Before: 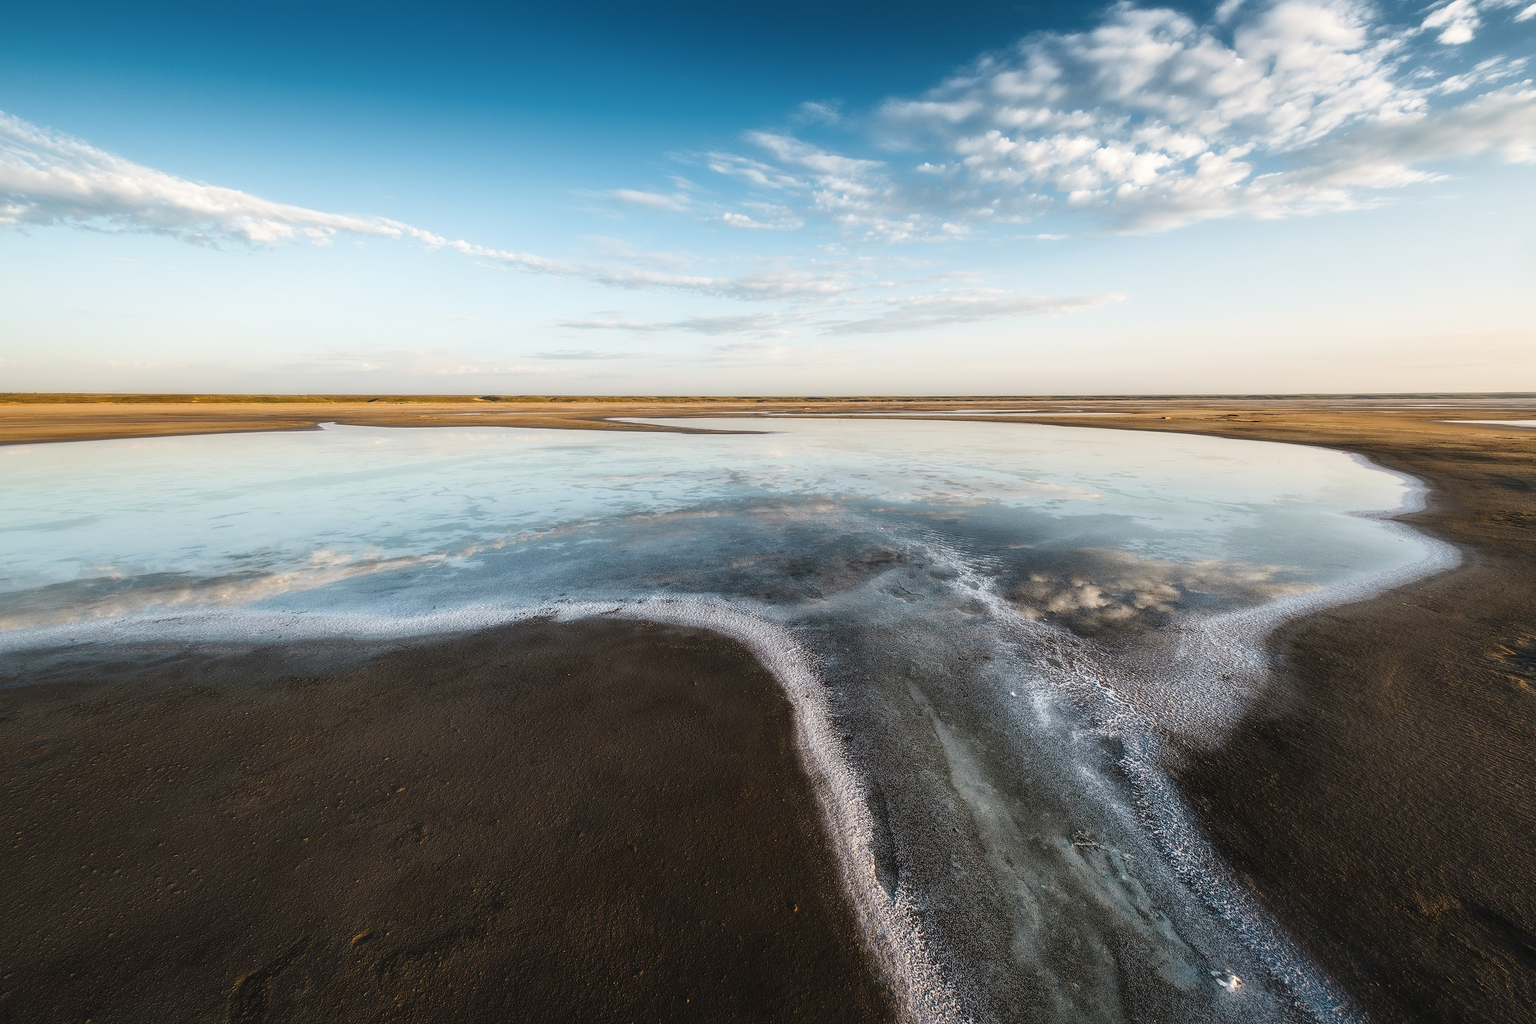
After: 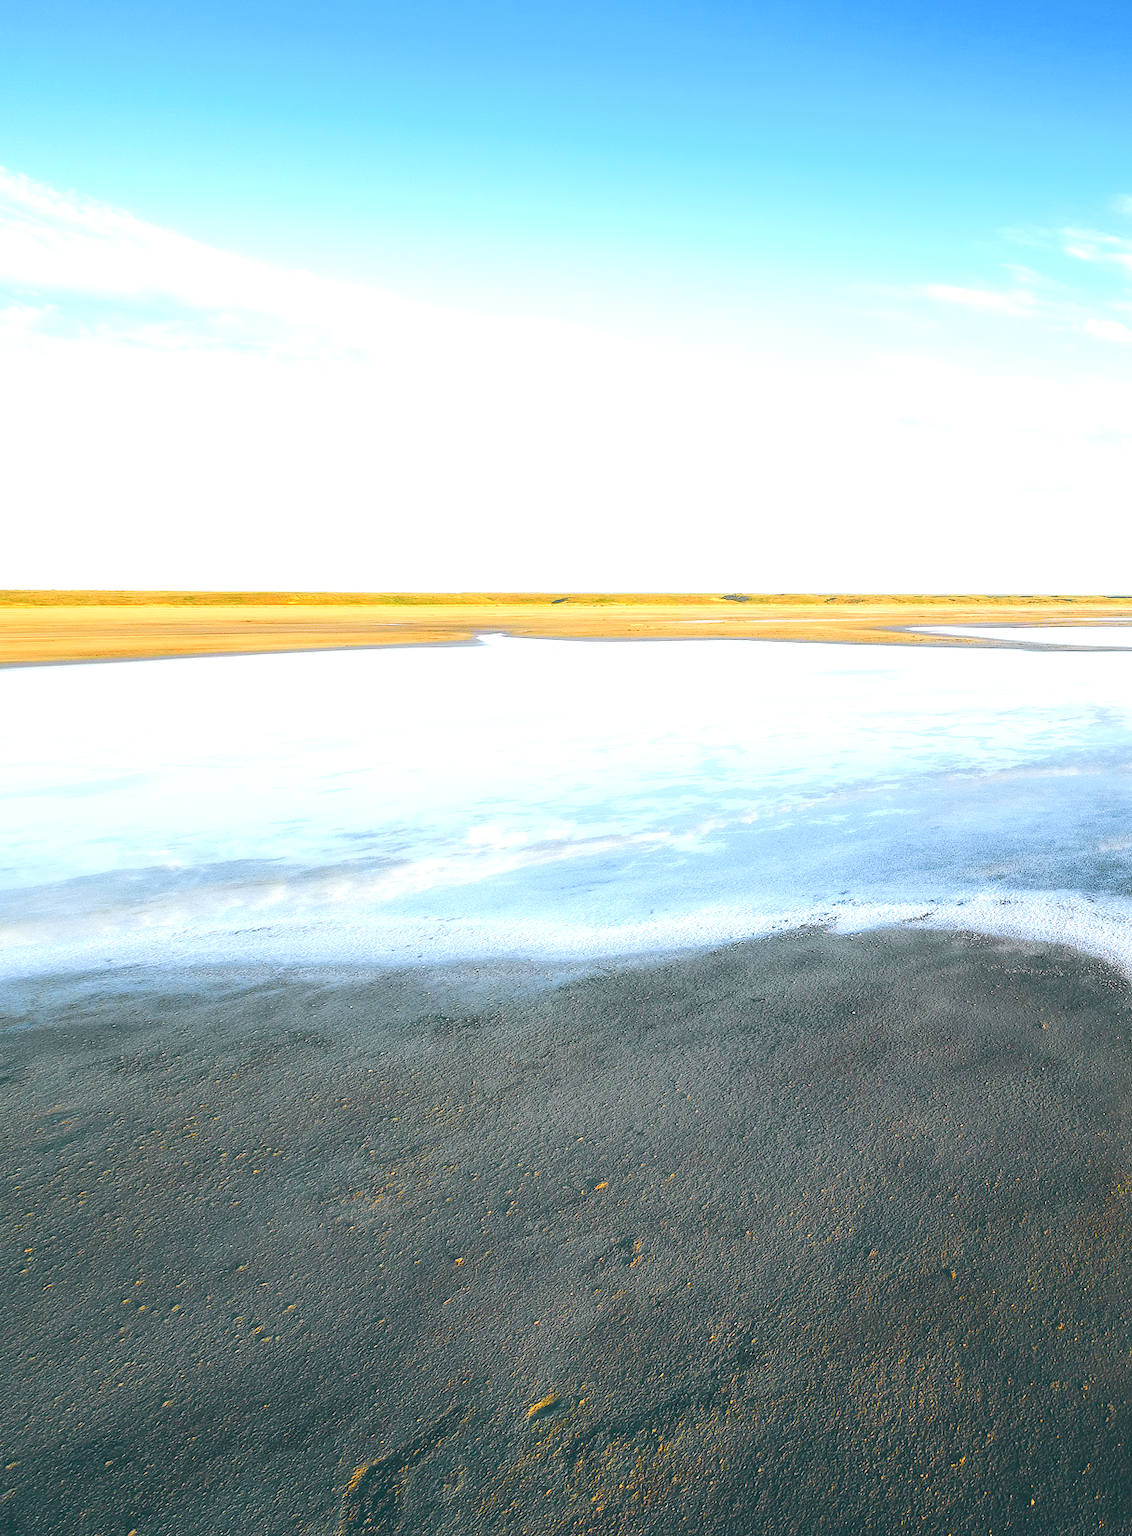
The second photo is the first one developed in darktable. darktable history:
tone curve: curves: ch0 [(0.001, 0.029) (0.084, 0.074) (0.162, 0.165) (0.304, 0.382) (0.466, 0.576) (0.654, 0.741) (0.848, 0.906) (0.984, 0.963)]; ch1 [(0, 0) (0.34, 0.235) (0.46, 0.46) (0.515, 0.502) (0.553, 0.567) (0.764, 0.815) (1, 1)]; ch2 [(0, 0) (0.44, 0.458) (0.479, 0.492) (0.524, 0.507) (0.547, 0.579) (0.673, 0.712) (1, 1)], color space Lab, independent channels, preserve colors none
velvia: on, module defaults
white balance: red 0.948, green 1.02, blue 1.176
levels: levels [0.008, 0.318, 0.836]
crop and rotate: left 0%, top 0%, right 50.845%
